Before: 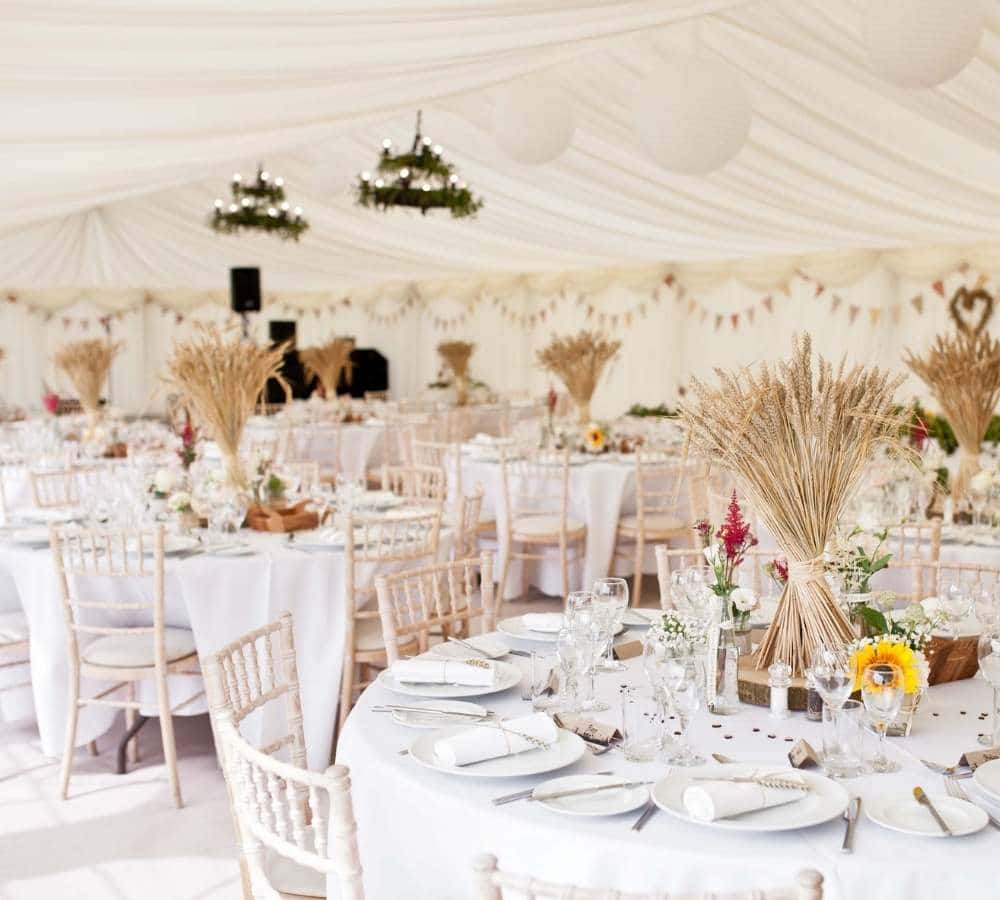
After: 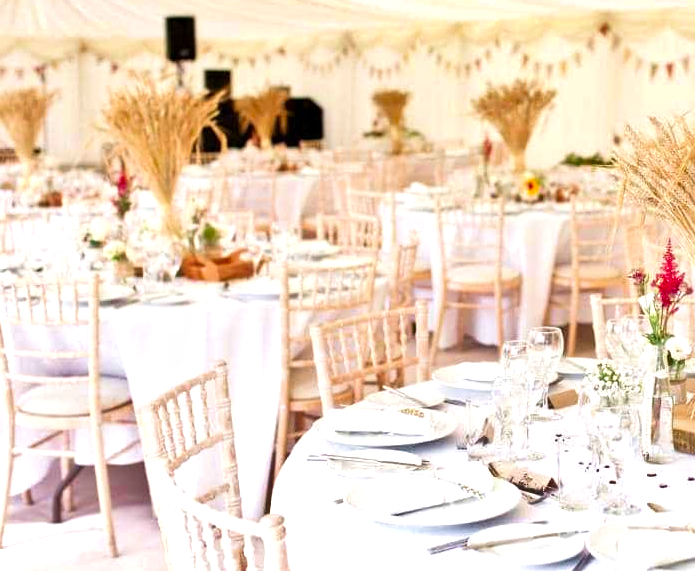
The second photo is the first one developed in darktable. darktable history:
contrast brightness saturation: saturation 0.487
velvia: strength 14.68%
crop: left 6.543%, top 27.937%, right 23.932%, bottom 8.529%
exposure: exposure 0.2 EV, compensate highlight preservation false
shadows and highlights: radius 46.23, white point adjustment 6.78, compress 79.47%, soften with gaussian
haze removal: strength 0.033, distance 0.254, compatibility mode true, adaptive false
